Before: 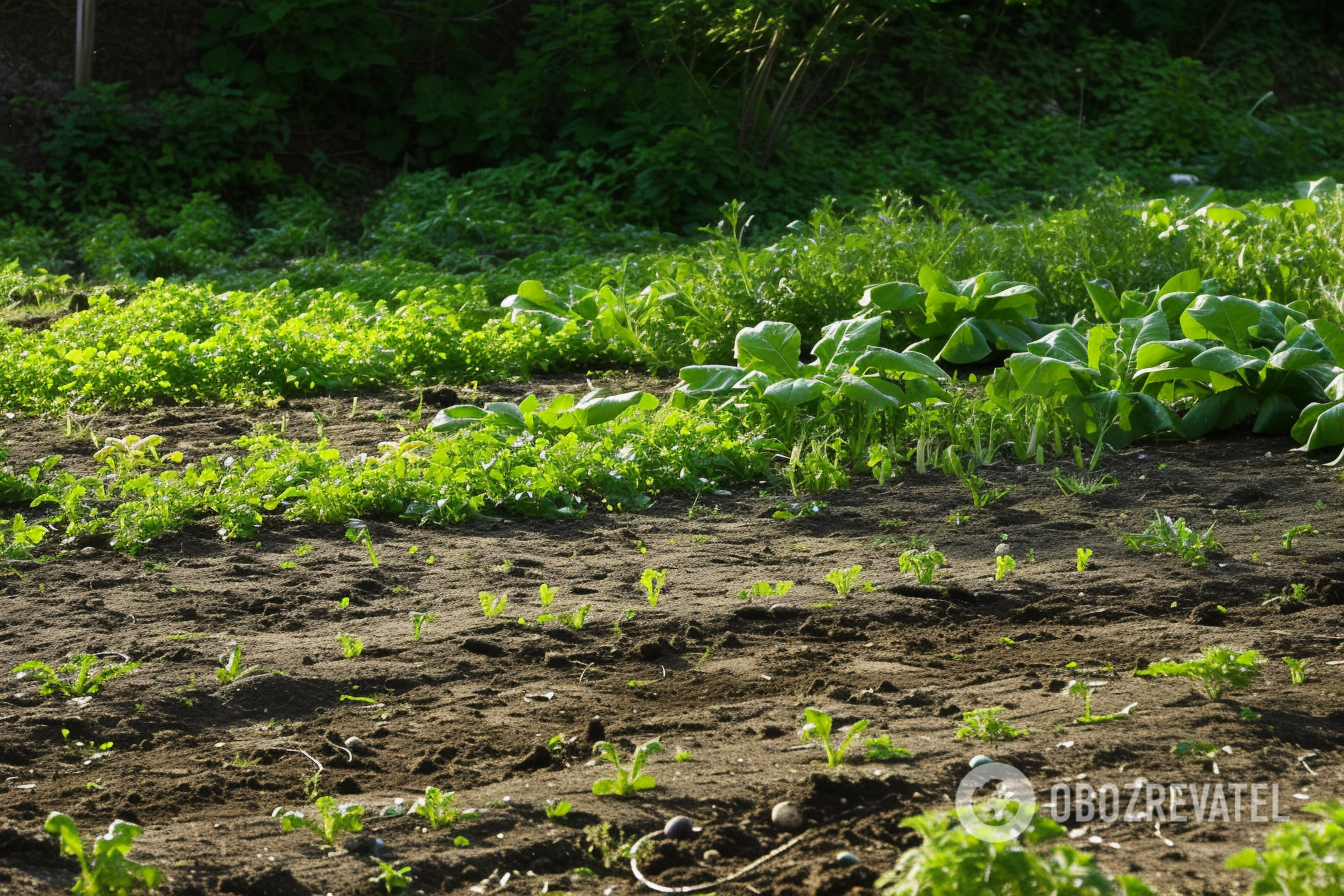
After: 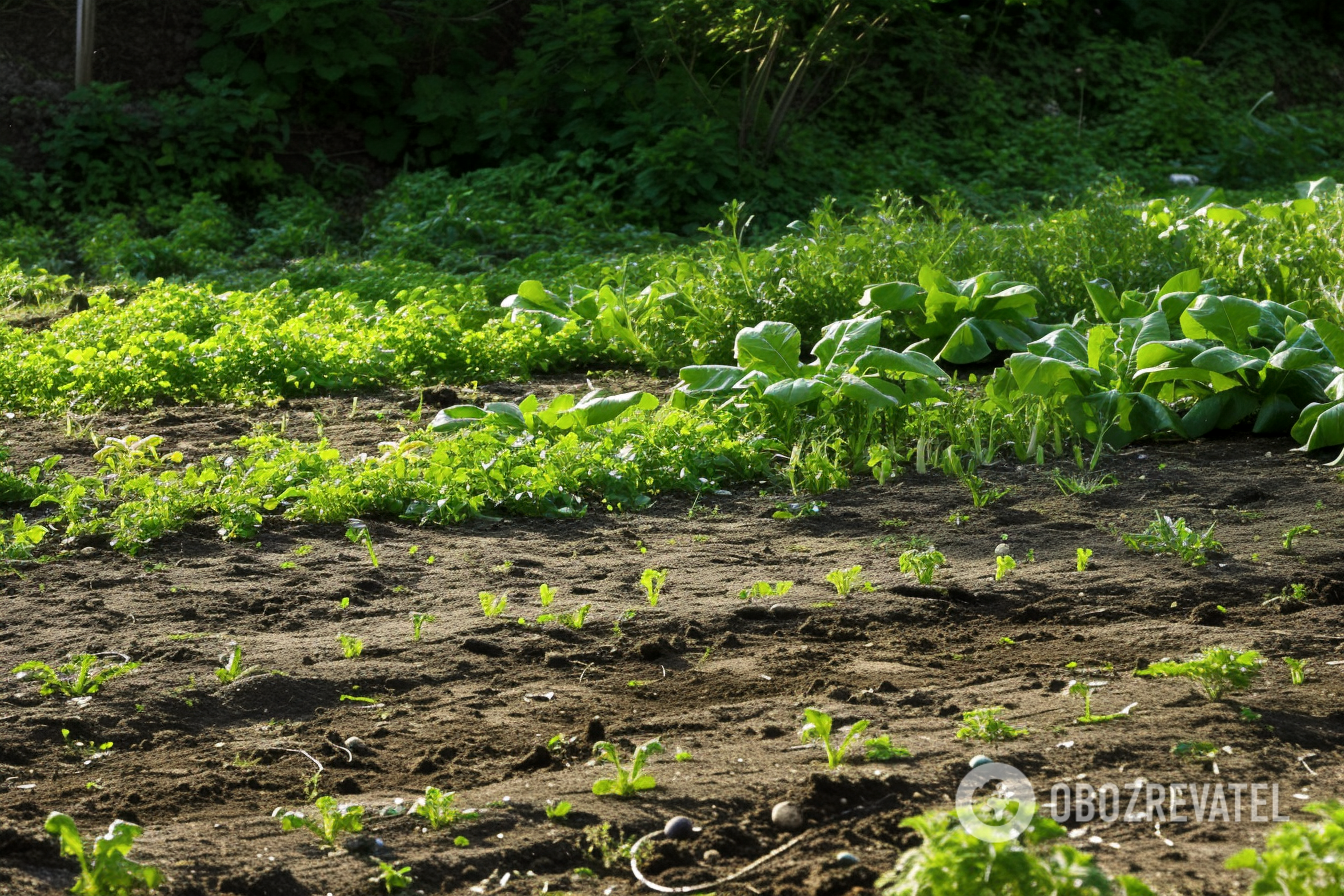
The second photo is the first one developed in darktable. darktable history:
local contrast: highlights 107%, shadows 98%, detail 120%, midtone range 0.2
